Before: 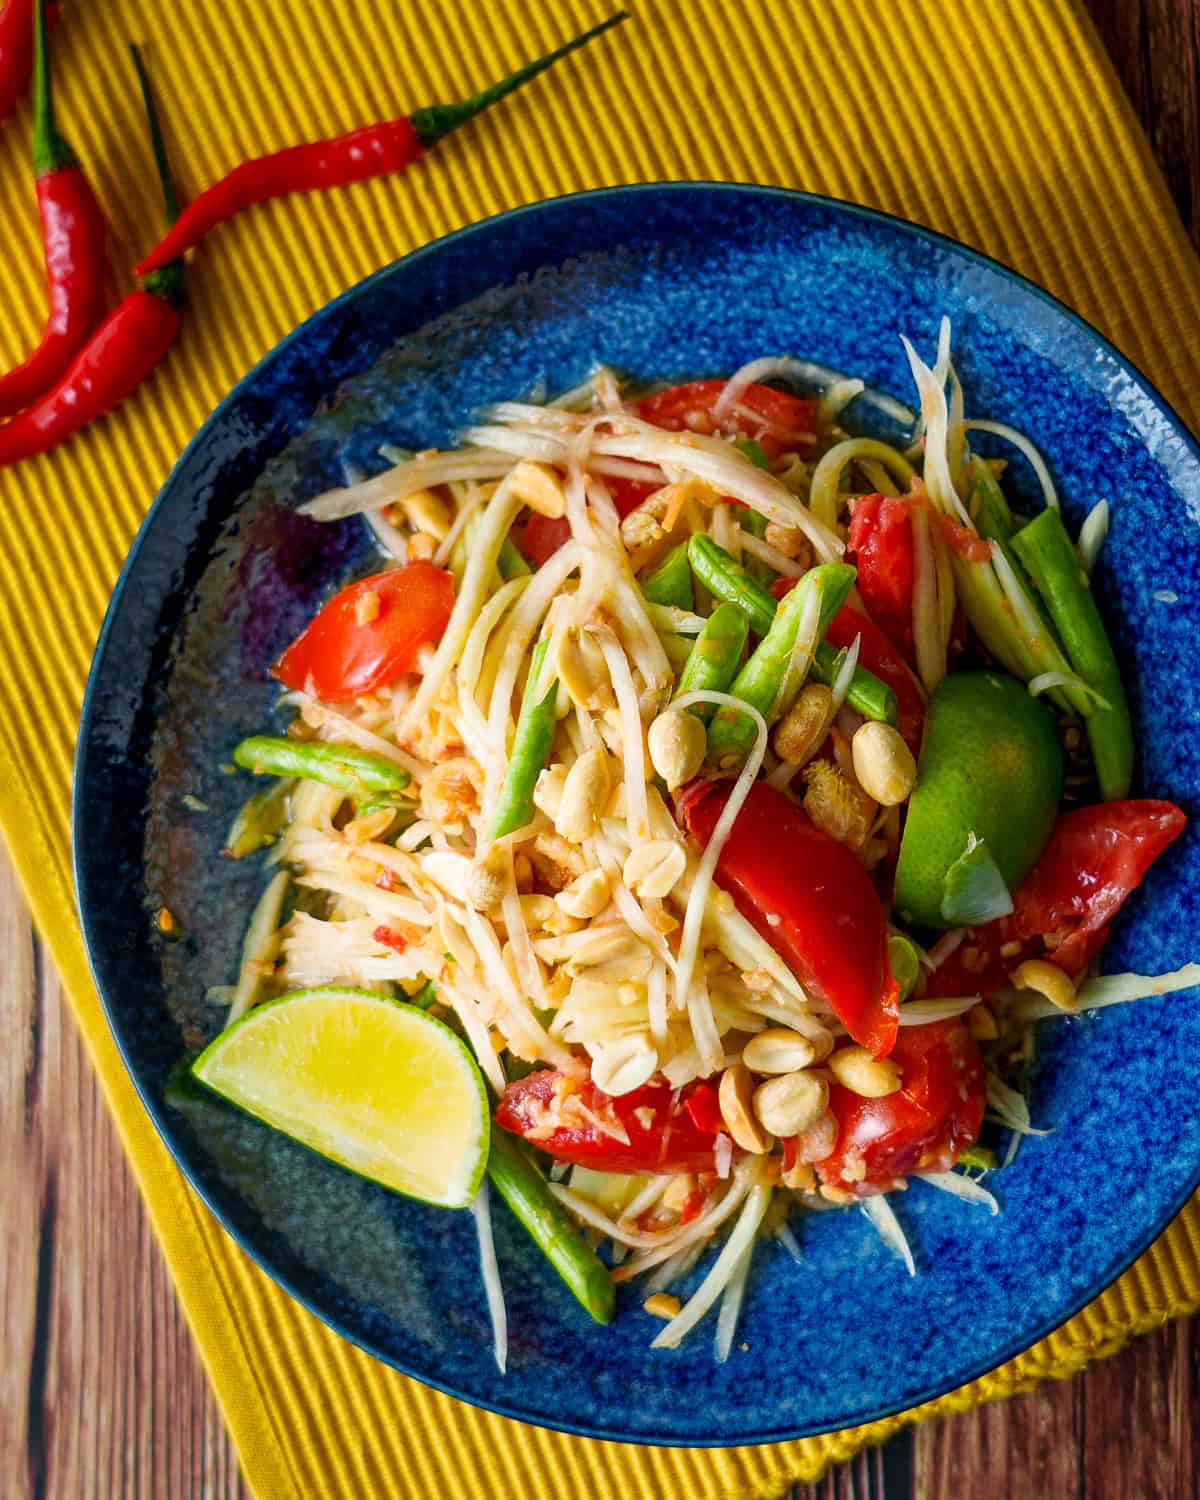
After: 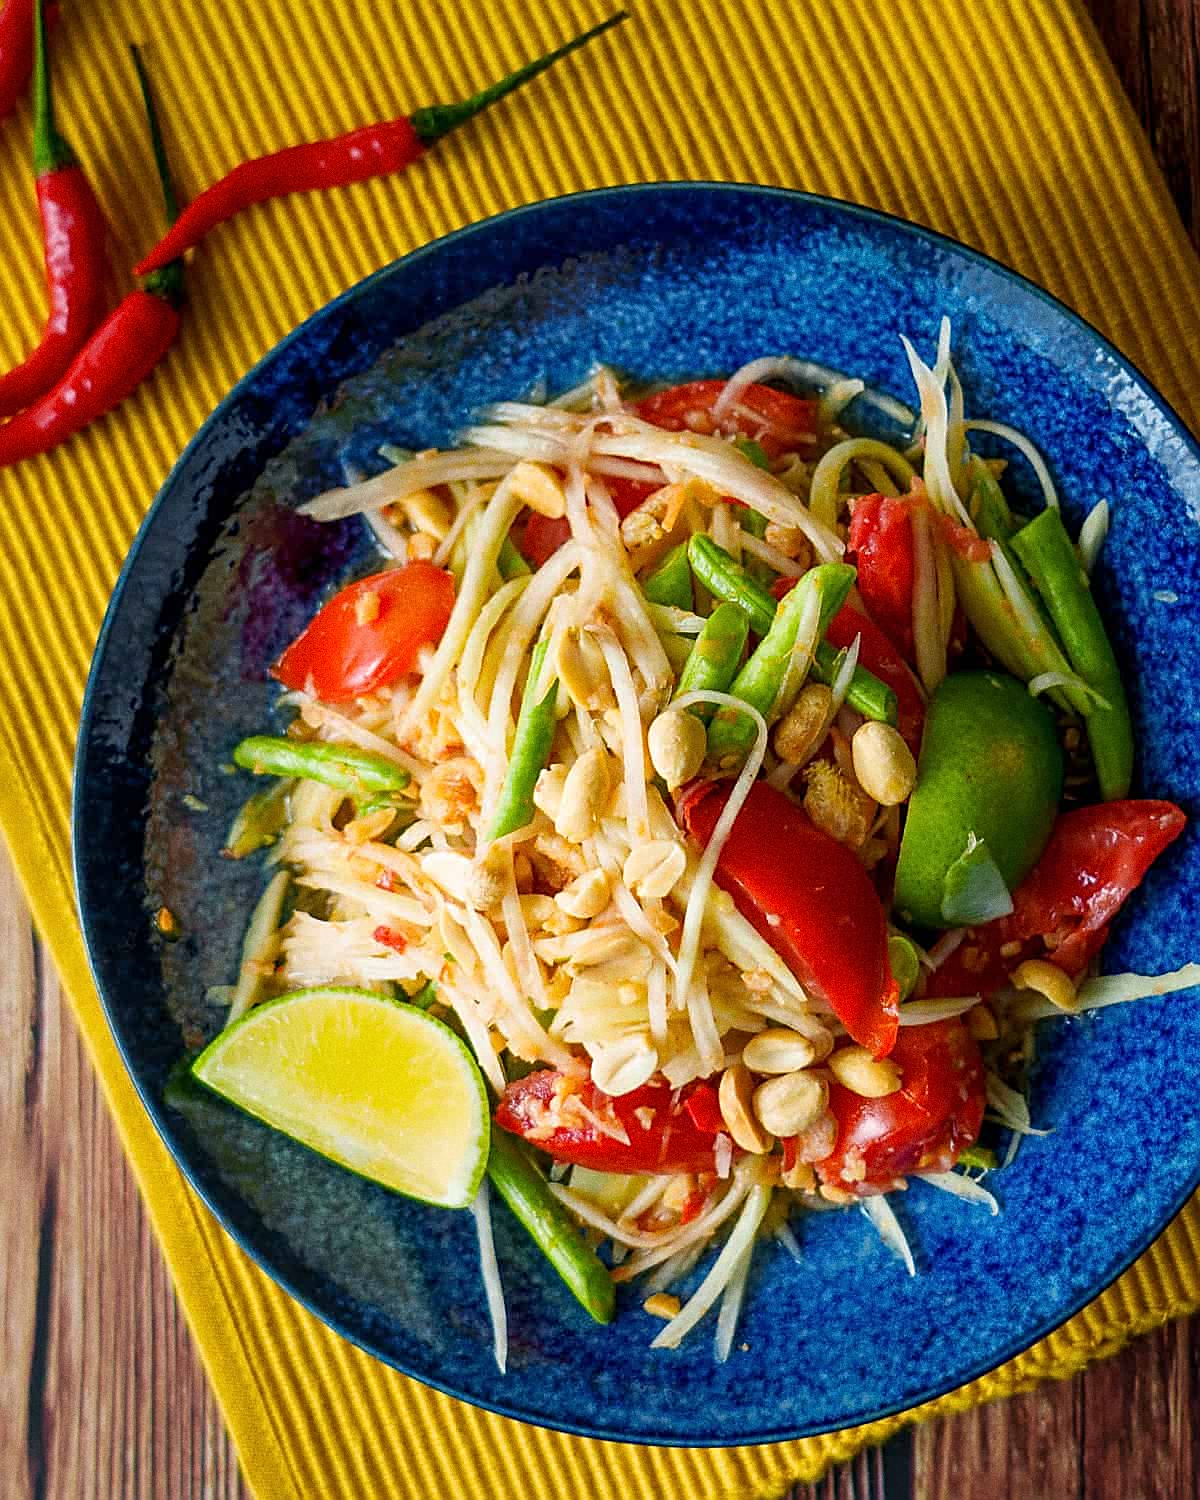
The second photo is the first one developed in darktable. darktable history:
grain: coarseness 0.09 ISO
sharpen: on, module defaults
base curve: exposure shift 0, preserve colors none
